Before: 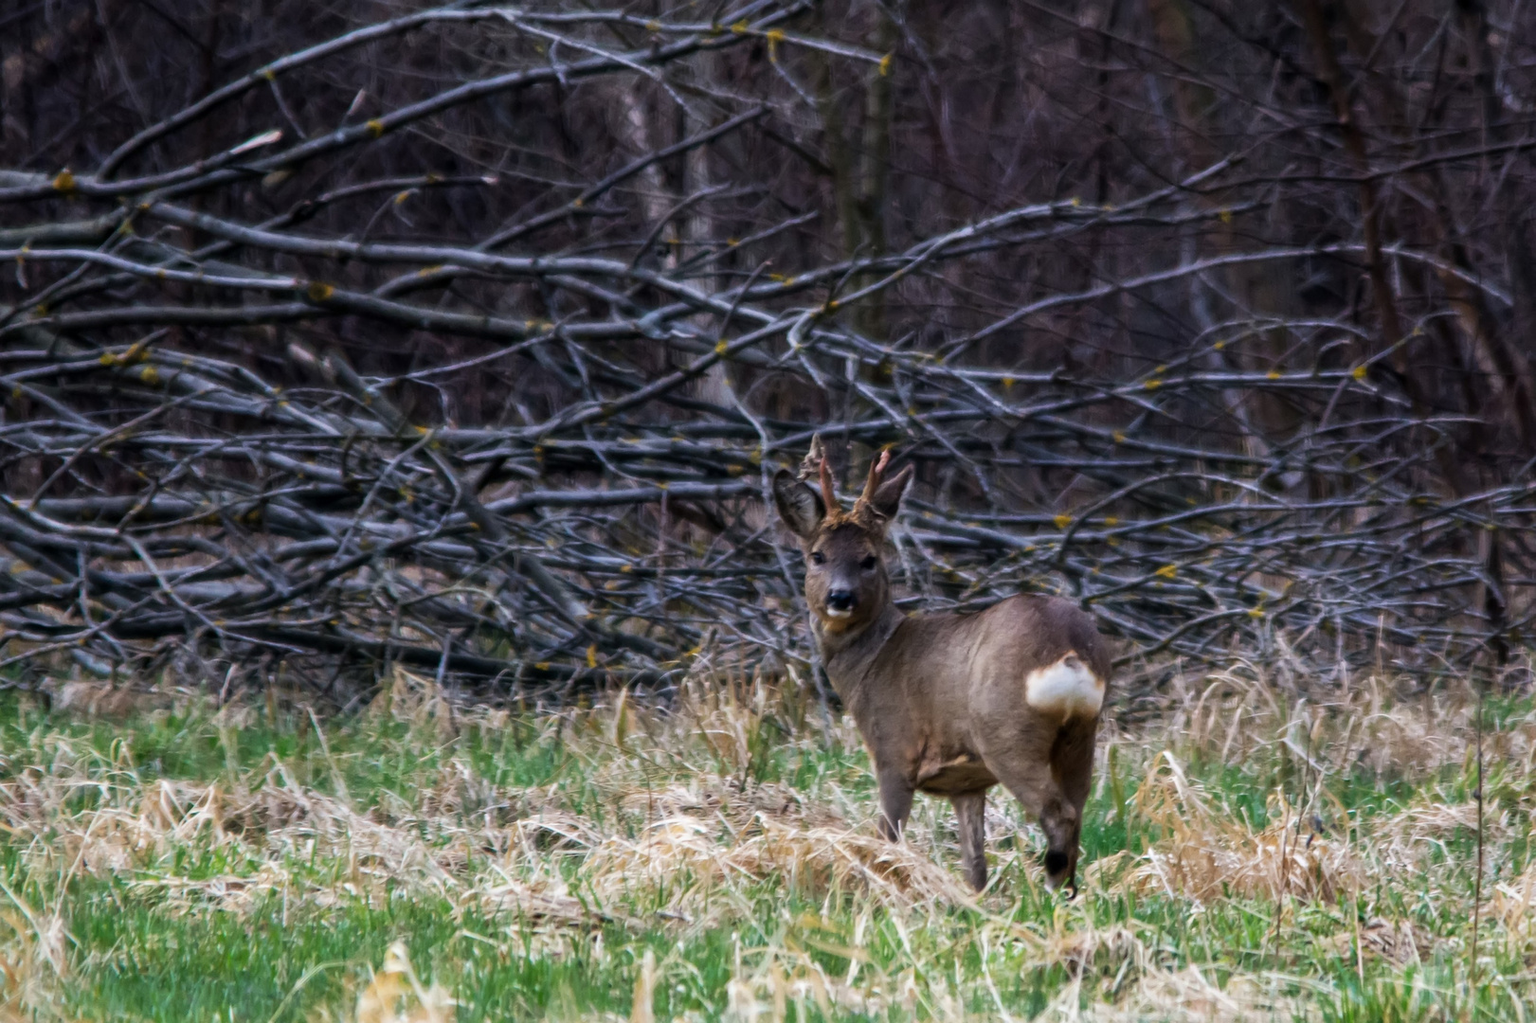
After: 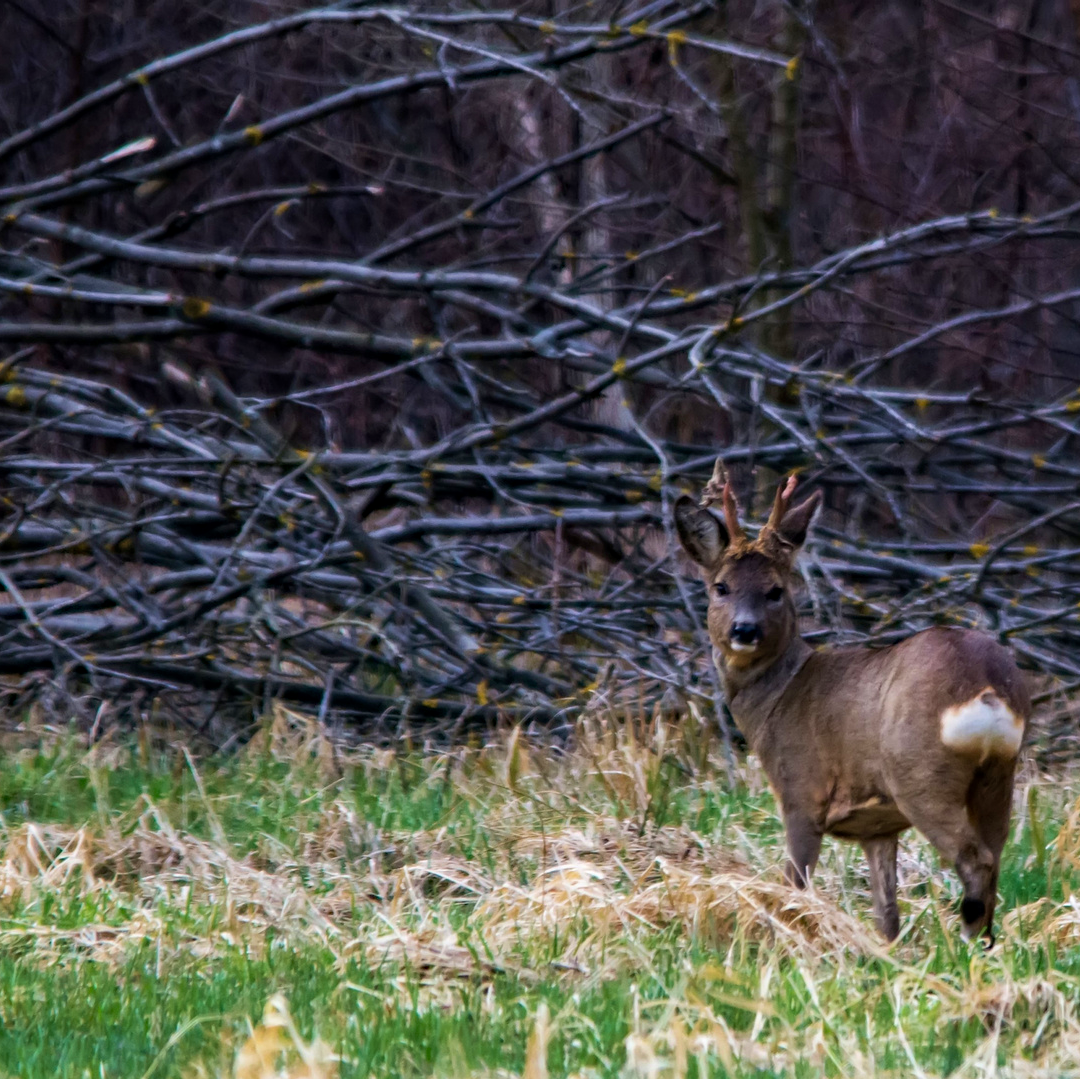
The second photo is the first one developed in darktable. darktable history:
crop and rotate: left 8.786%, right 24.548%
haze removal: adaptive false
velvia: on, module defaults
